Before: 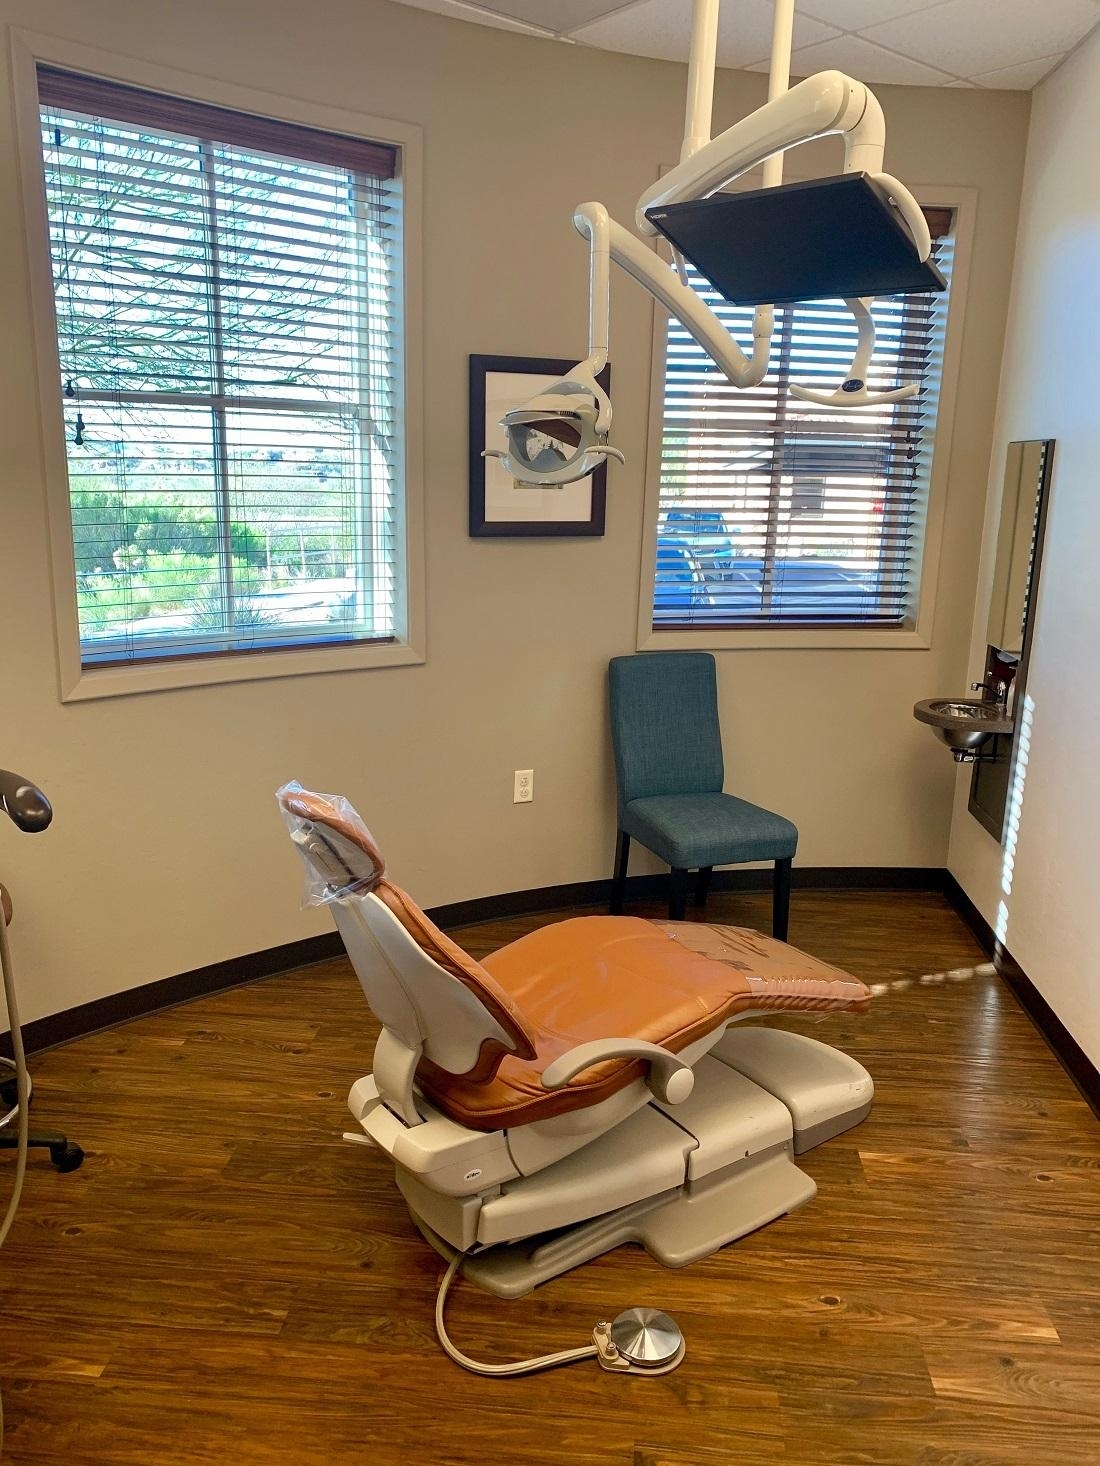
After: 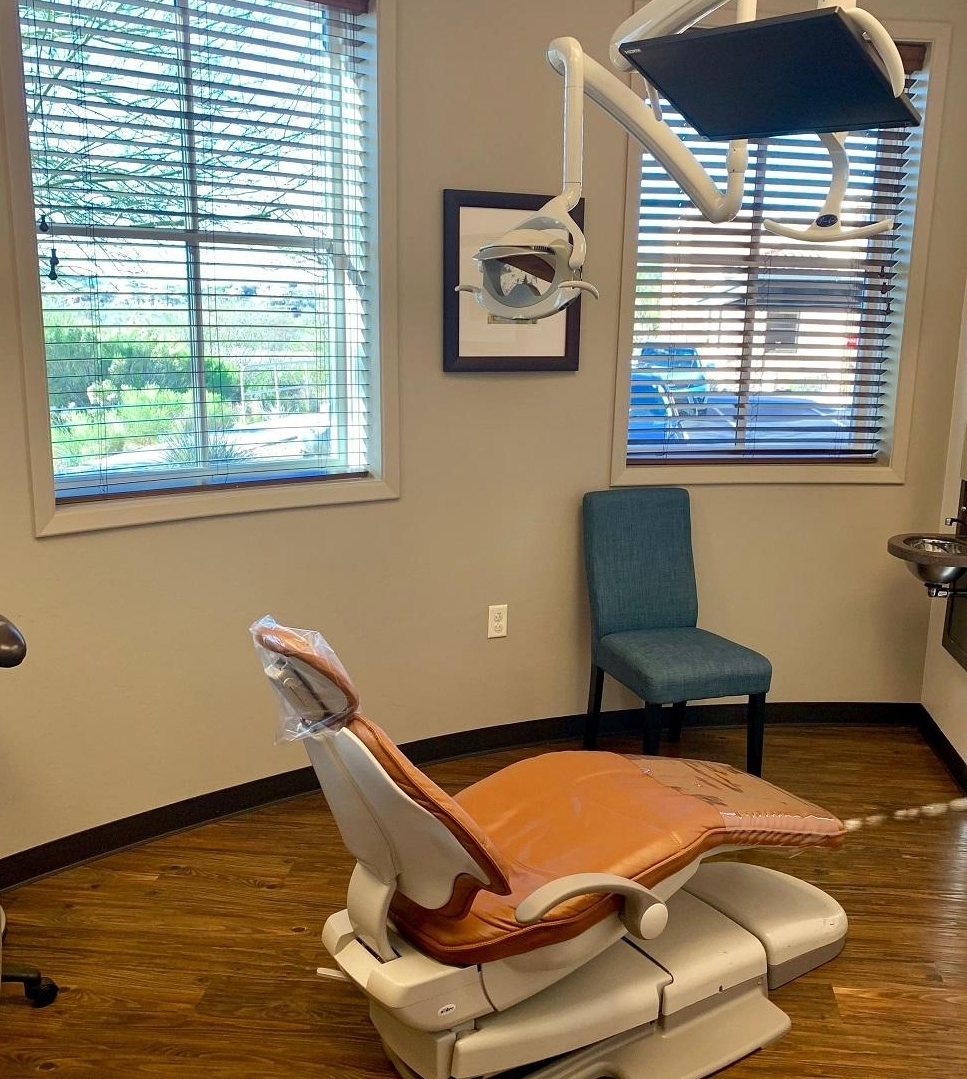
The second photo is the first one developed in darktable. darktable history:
tone equalizer: on, module defaults
local contrast: mode bilateral grid, contrast 15, coarseness 36, detail 105%, midtone range 0.2
crop and rotate: left 2.425%, top 11.305%, right 9.6%, bottom 15.08%
